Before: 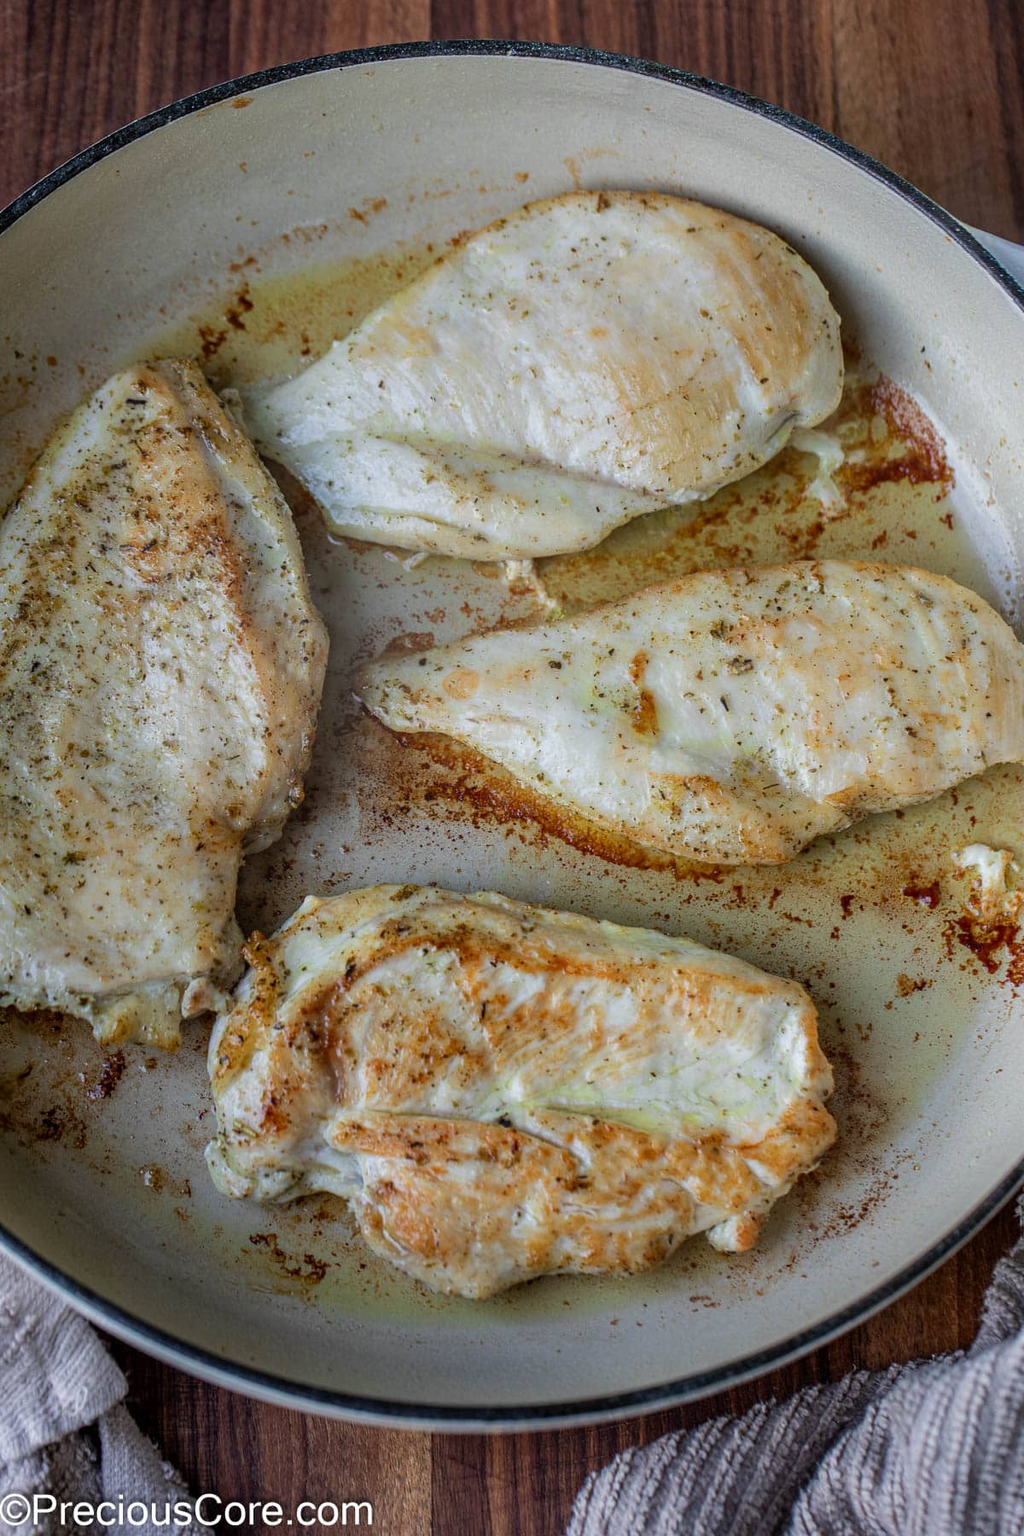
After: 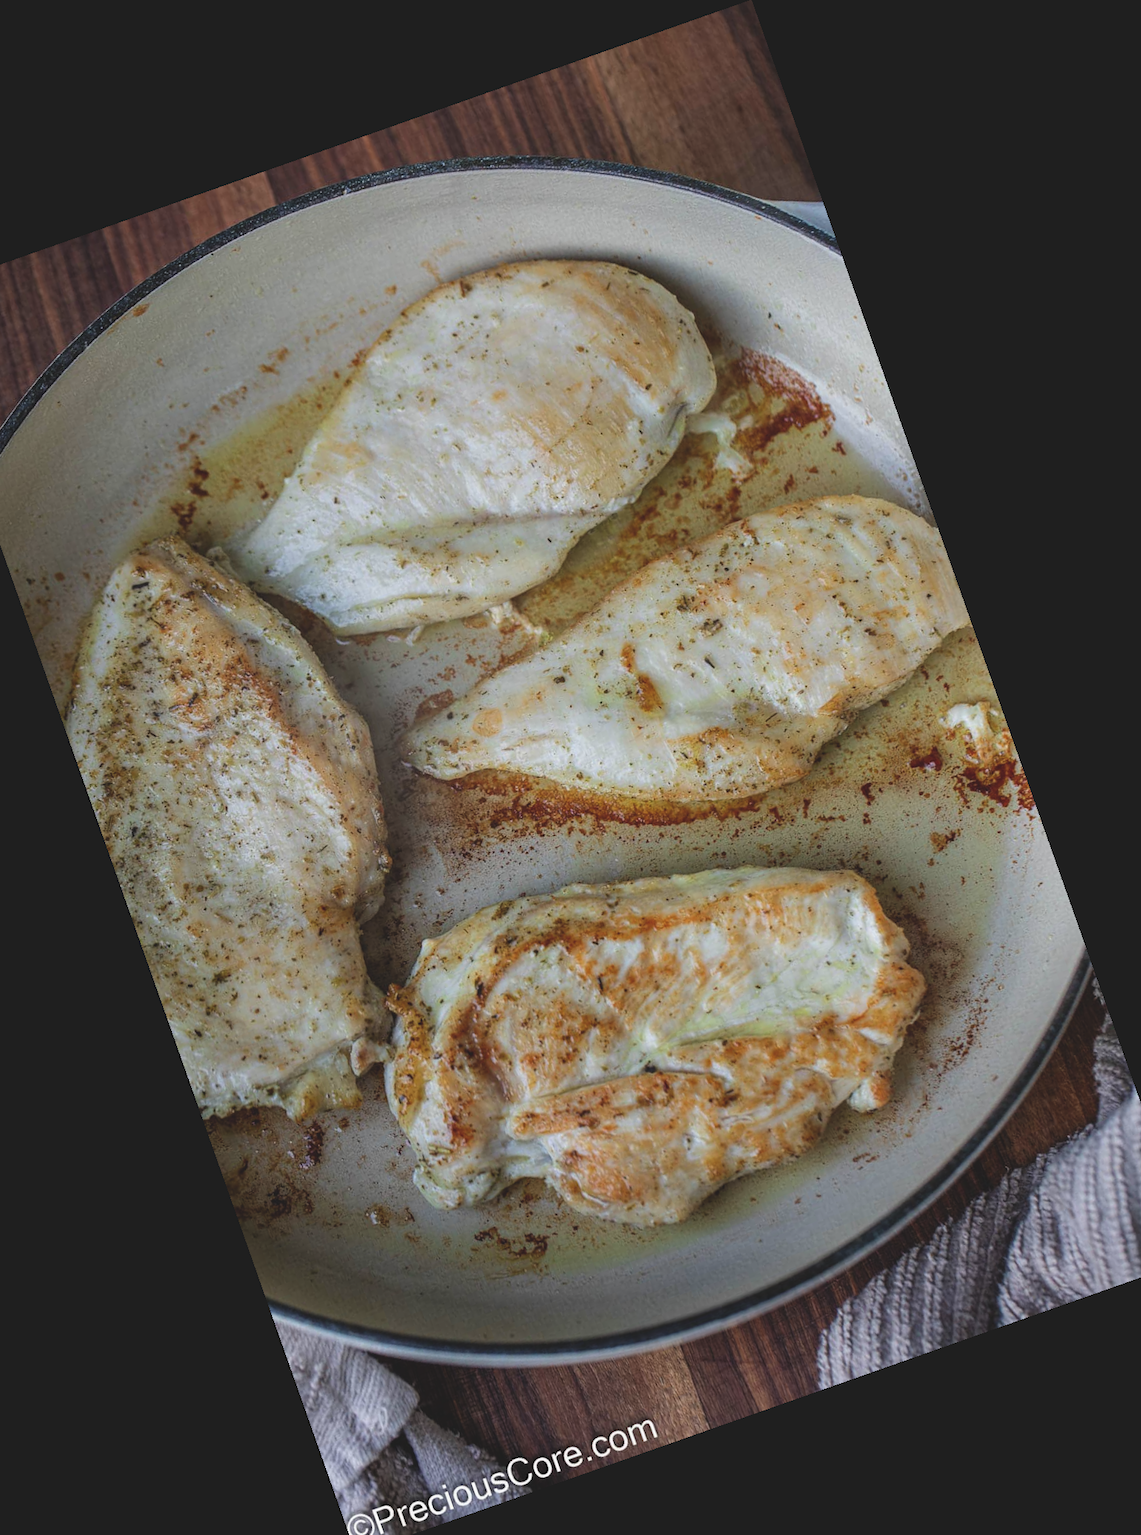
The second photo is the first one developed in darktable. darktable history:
crop and rotate: angle 19.43°, left 6.812%, right 4.125%, bottom 1.087%
exposure: black level correction -0.015, exposure -0.125 EV, compensate highlight preservation false
